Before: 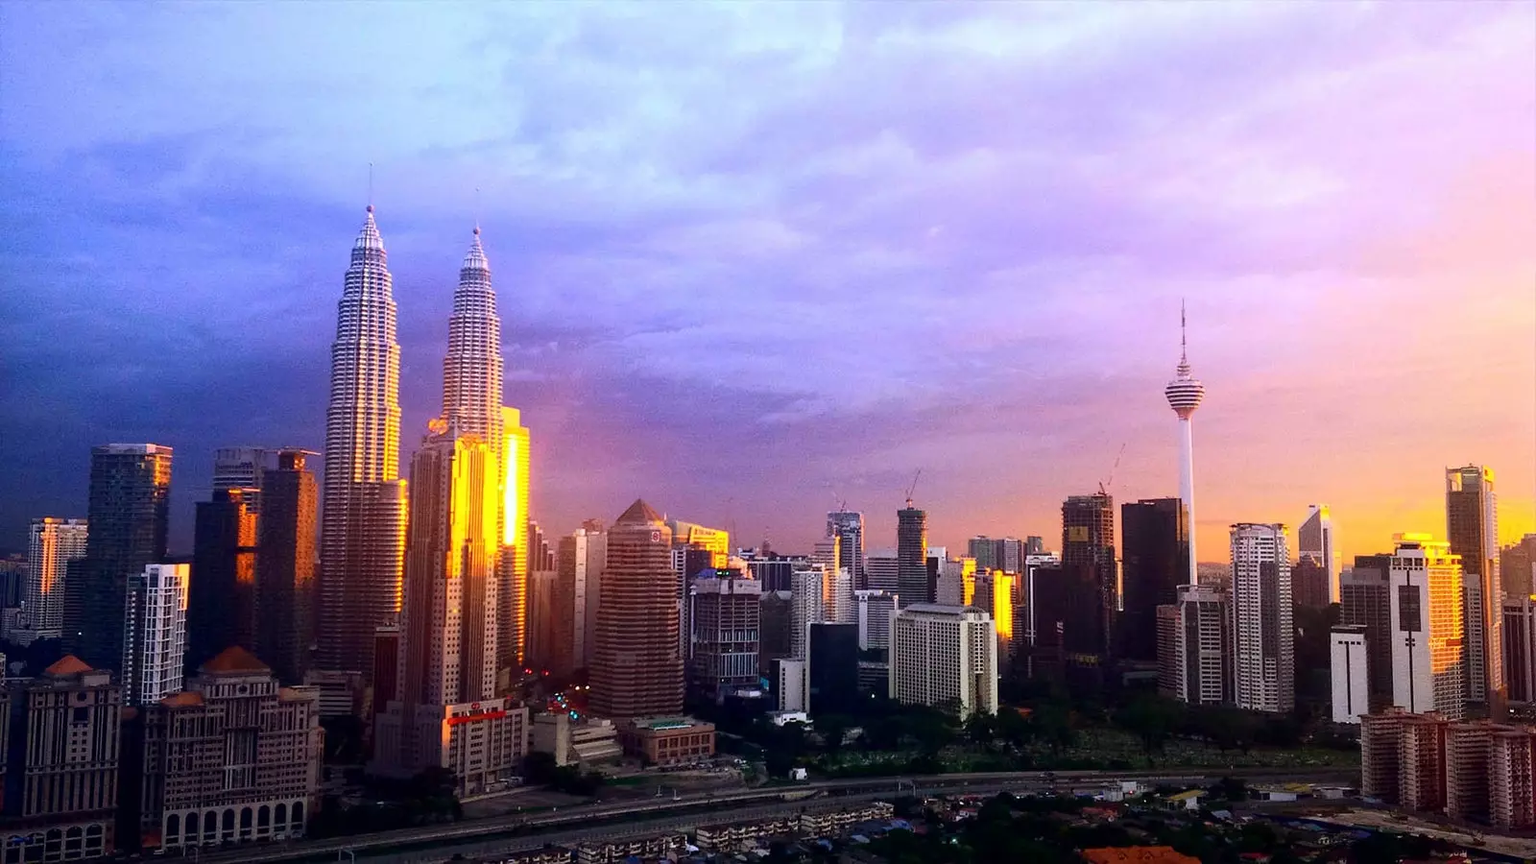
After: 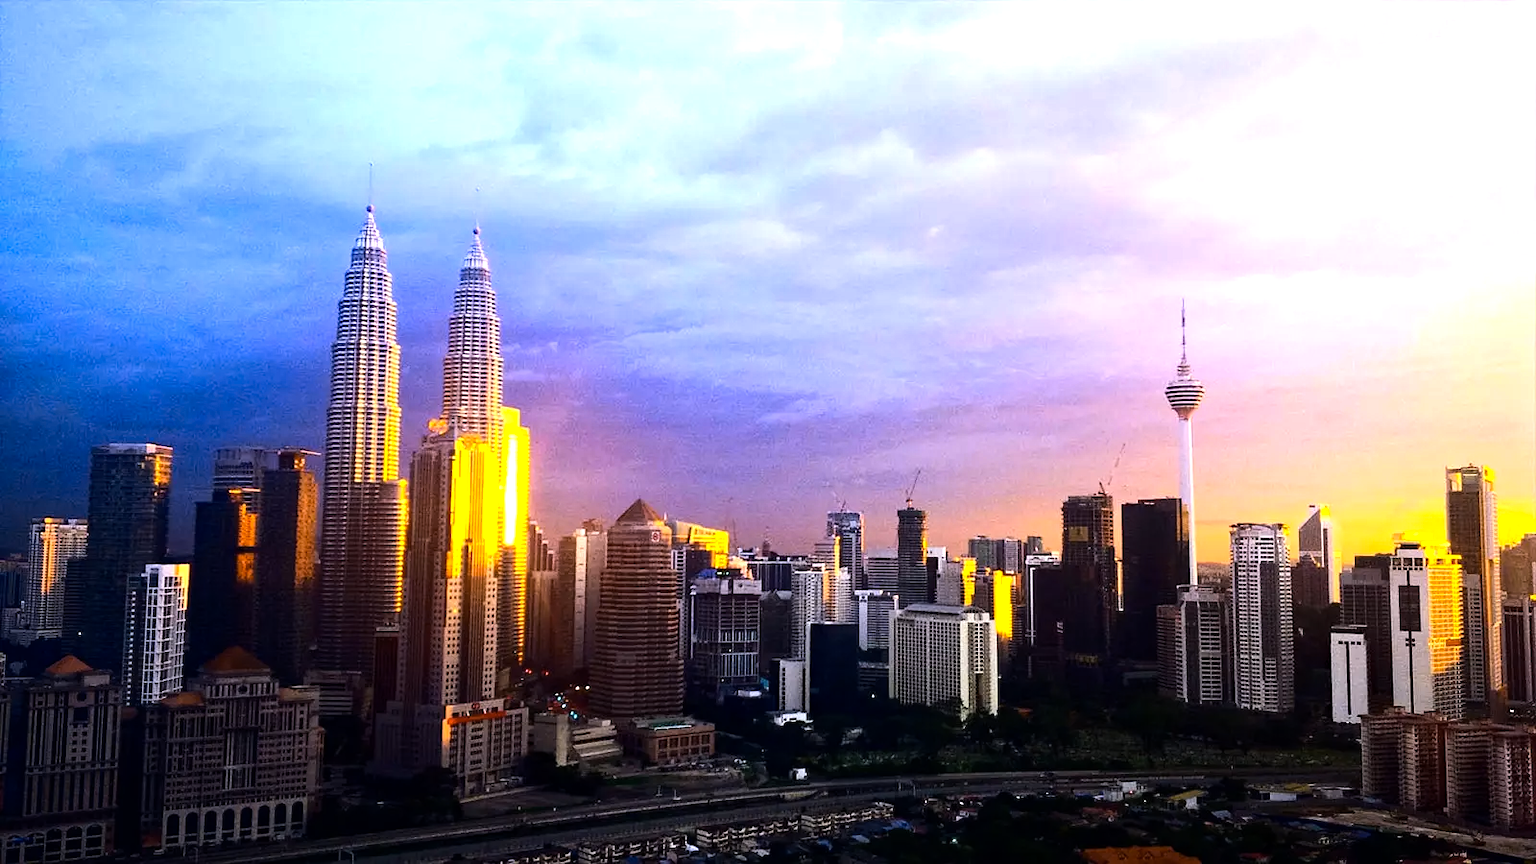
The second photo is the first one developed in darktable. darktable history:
haze removal: compatibility mode true, adaptive false
tone equalizer: -8 EV -0.75 EV, -7 EV -0.7 EV, -6 EV -0.6 EV, -5 EV -0.4 EV, -3 EV 0.4 EV, -2 EV 0.6 EV, -1 EV 0.7 EV, +0 EV 0.75 EV, edges refinement/feathering 500, mask exposure compensation -1.57 EV, preserve details no
color contrast: green-magenta contrast 0.8, blue-yellow contrast 1.1, unbound 0
